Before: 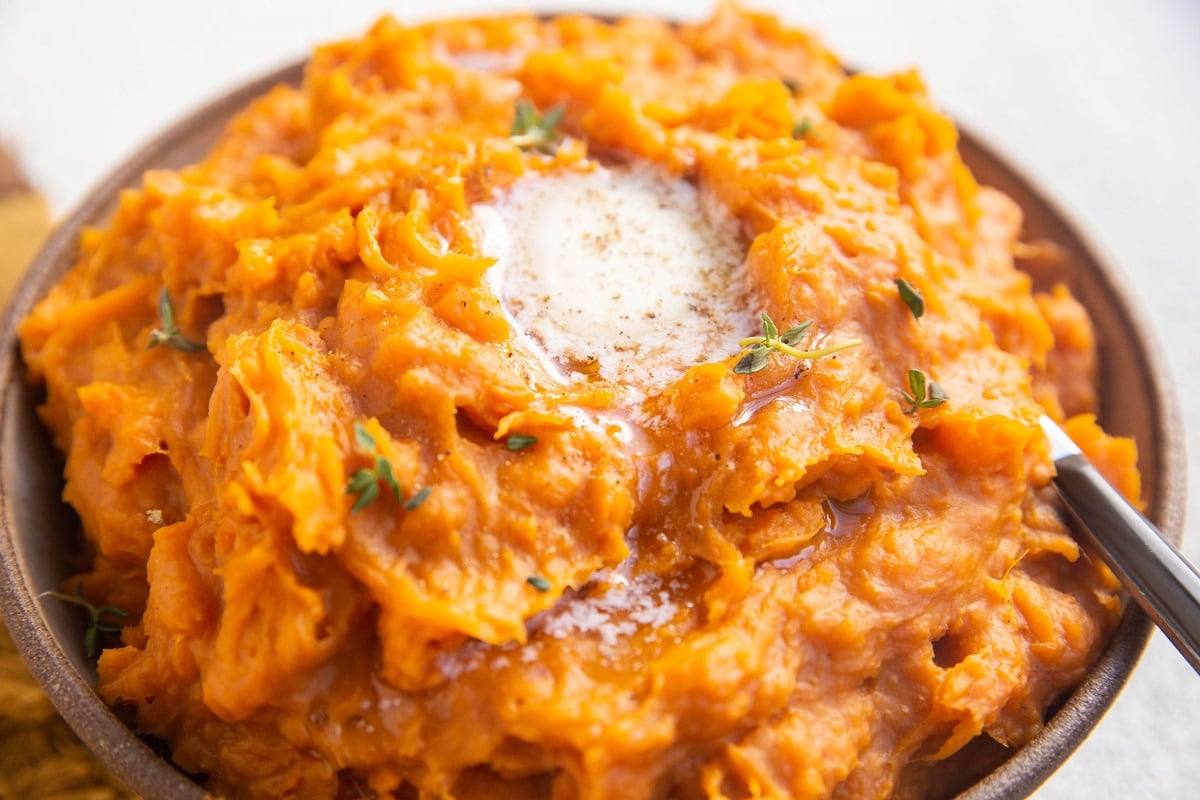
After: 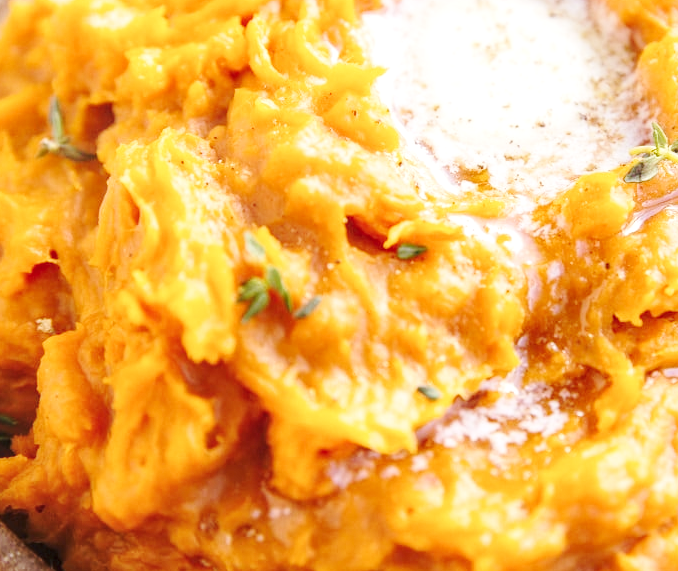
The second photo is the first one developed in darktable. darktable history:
base curve: curves: ch0 [(0, 0.007) (0.028, 0.063) (0.121, 0.311) (0.46, 0.743) (0.859, 0.957) (1, 1)], preserve colors none
crop: left 9.186%, top 23.911%, right 34.264%, bottom 4.616%
local contrast: on, module defaults
